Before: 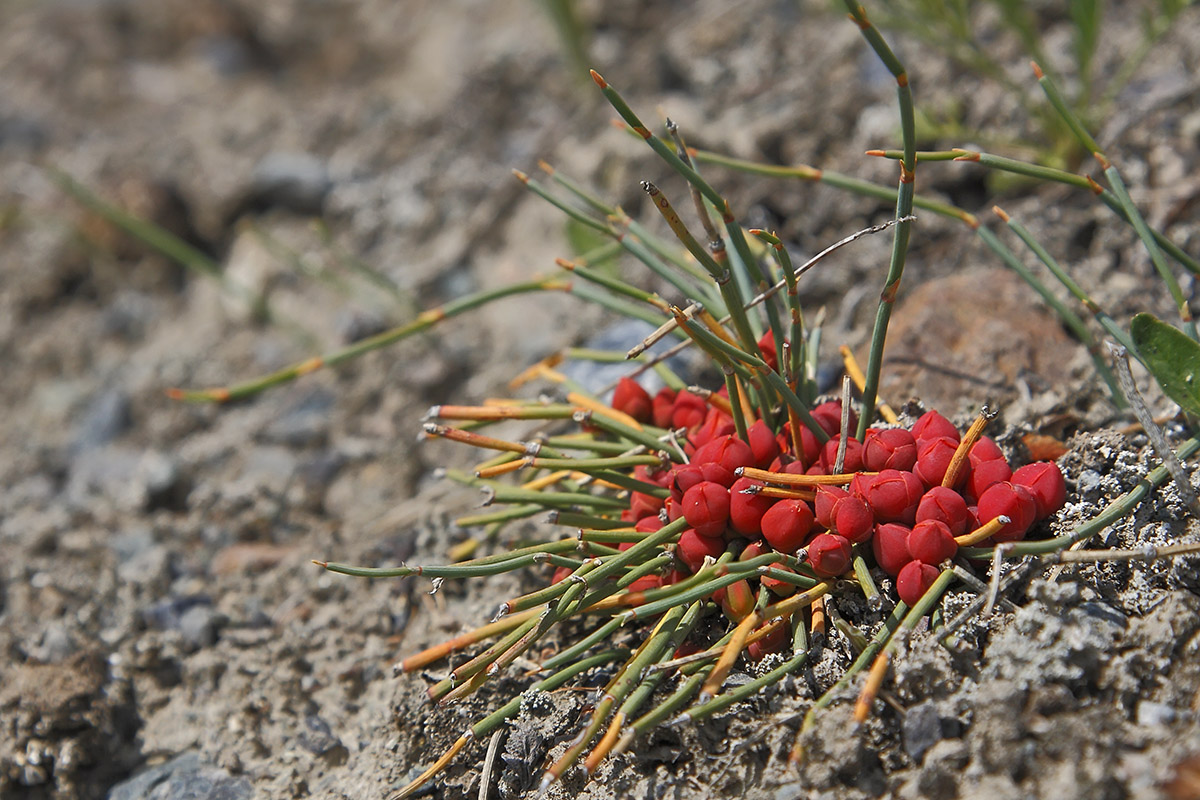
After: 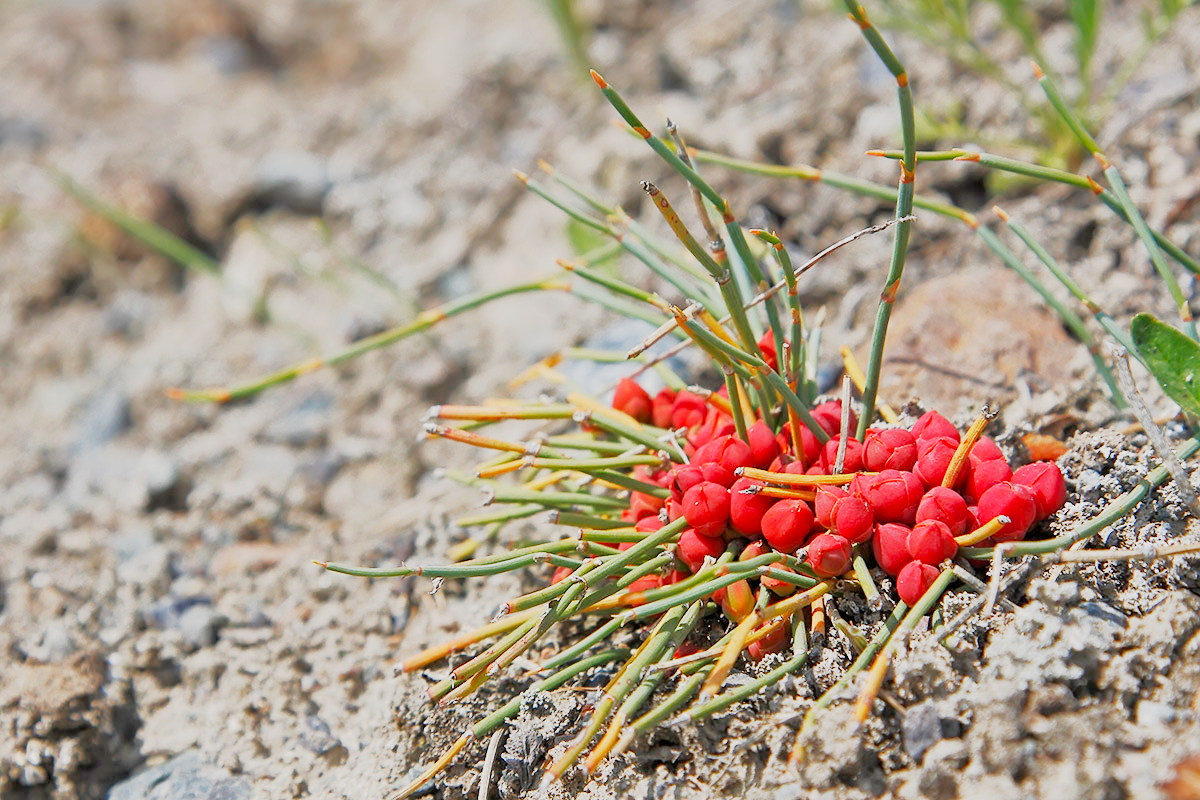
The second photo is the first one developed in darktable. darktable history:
shadows and highlights: radius 121.13, shadows 21.4, white point adjustment -9.72, highlights -14.39, soften with gaussian
base curve: curves: ch0 [(0, 0) (0.04, 0.03) (0.133, 0.232) (0.448, 0.748) (0.843, 0.968) (1, 1)]
